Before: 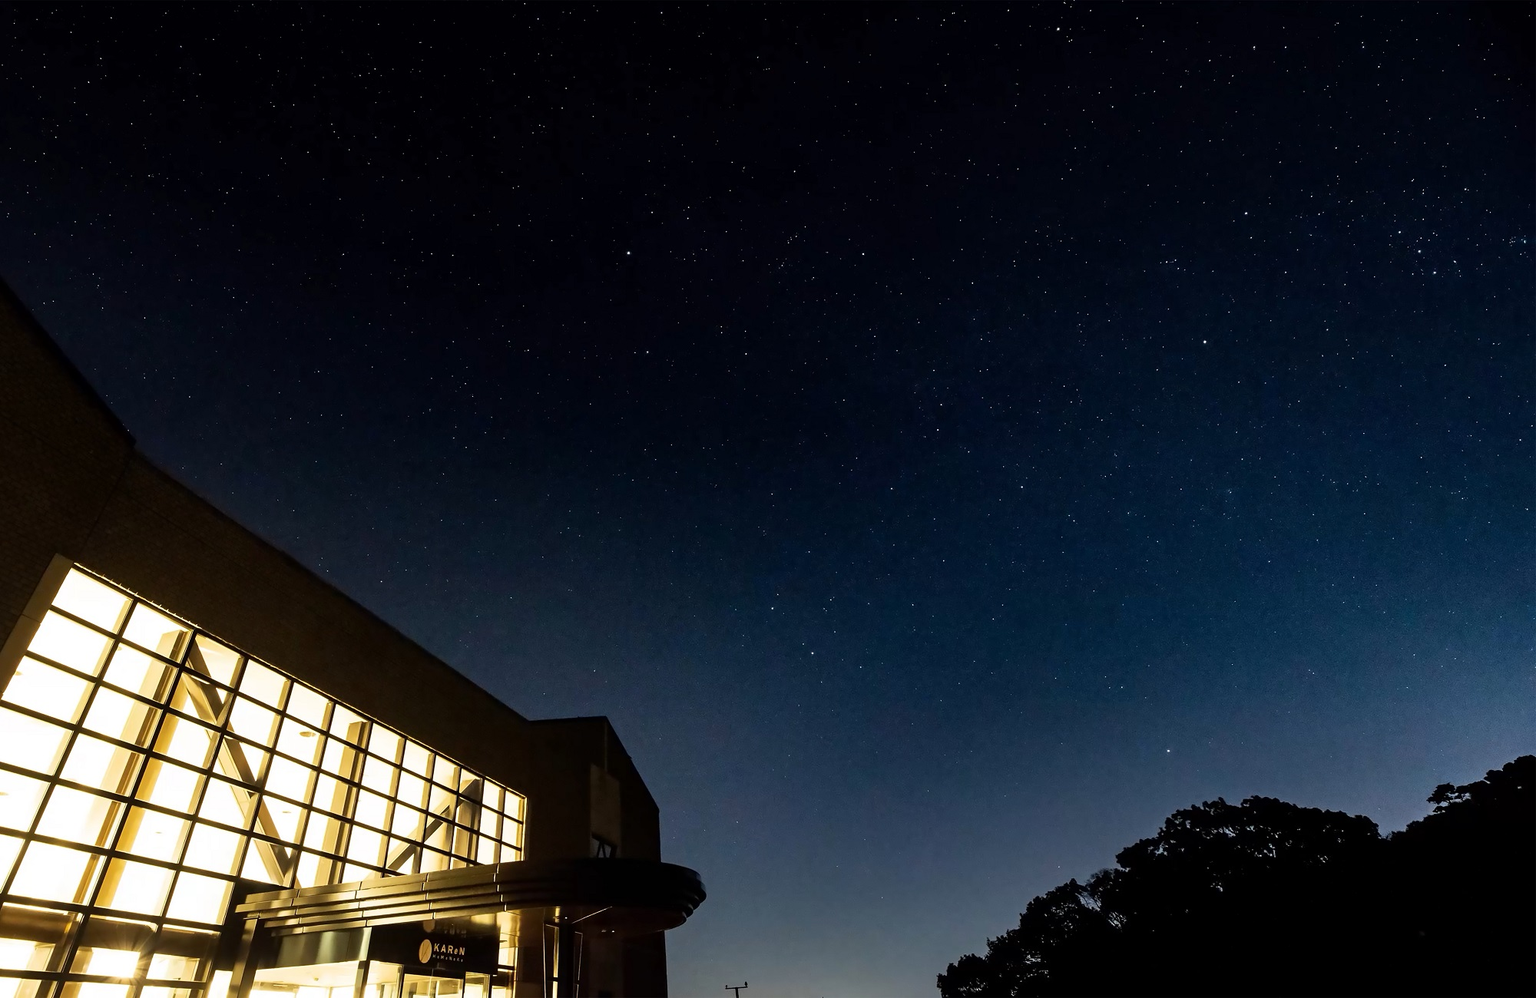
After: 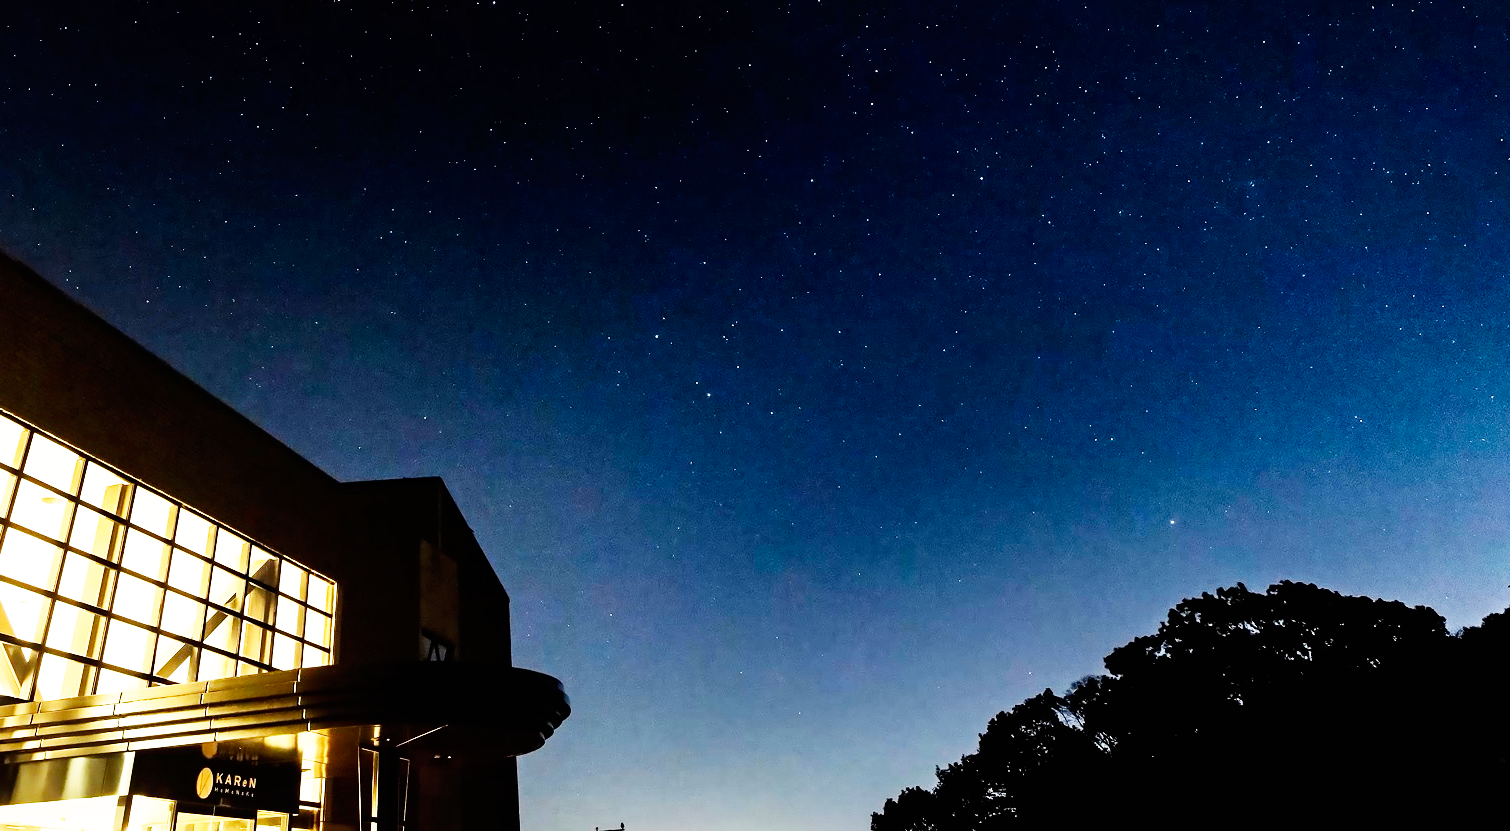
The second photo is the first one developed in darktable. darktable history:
base curve: curves: ch0 [(0, 0) (0.007, 0.004) (0.027, 0.03) (0.046, 0.07) (0.207, 0.54) (0.442, 0.872) (0.673, 0.972) (1, 1)], preserve colors none
crop and rotate: left 17.481%, top 35.093%, right 6.975%, bottom 0.919%
